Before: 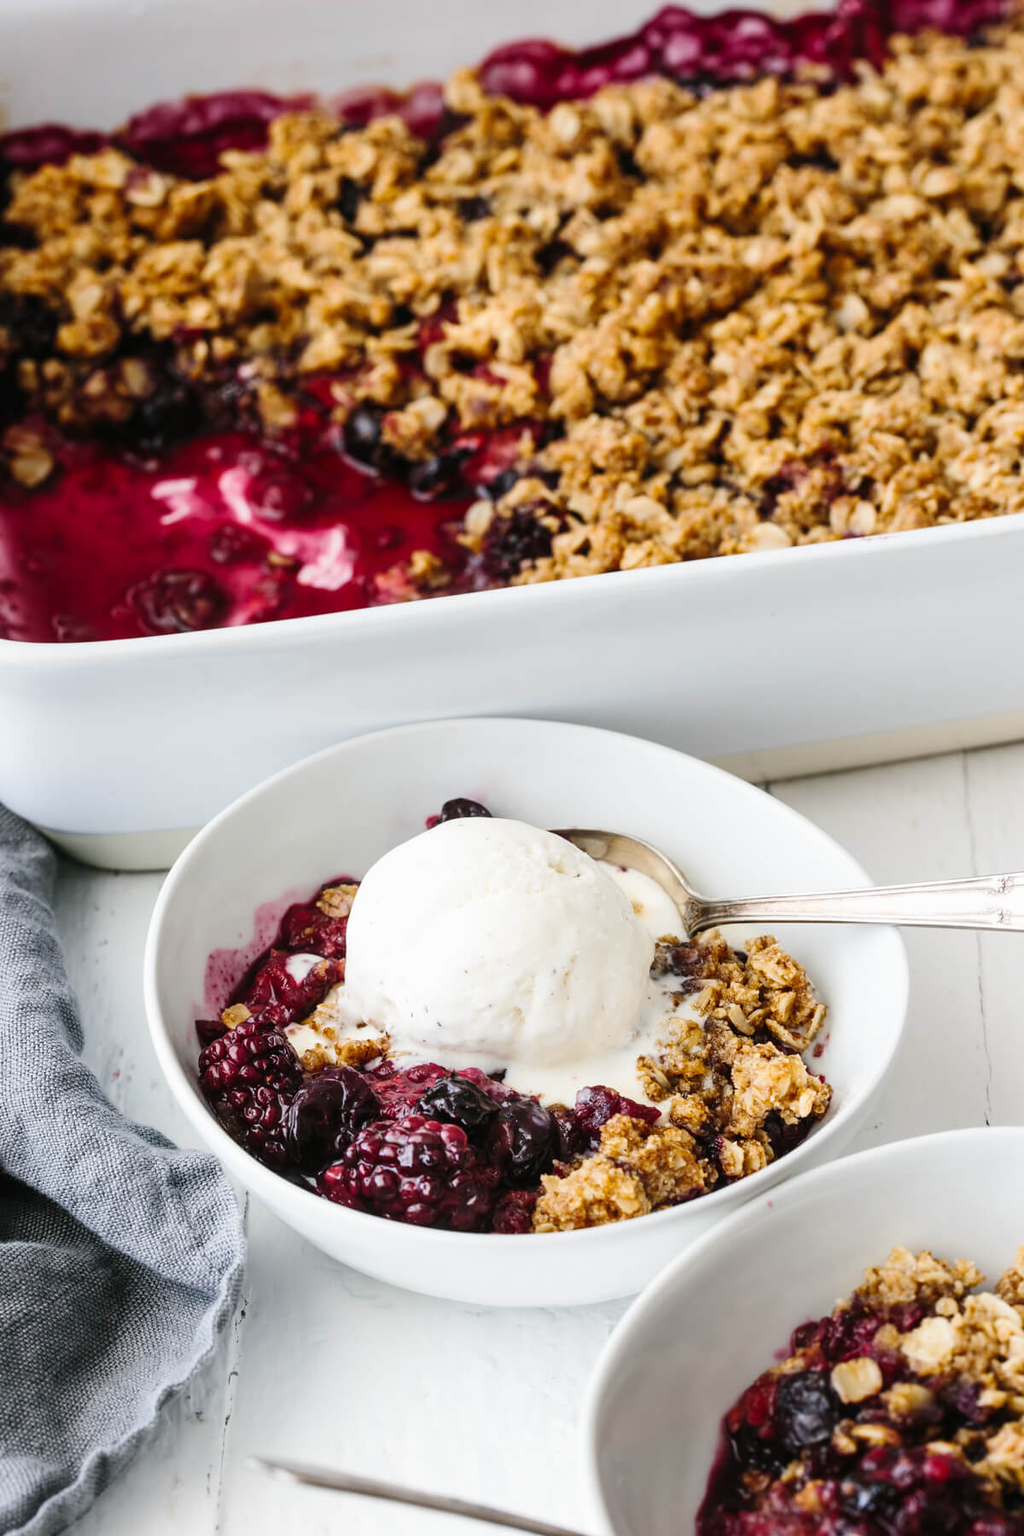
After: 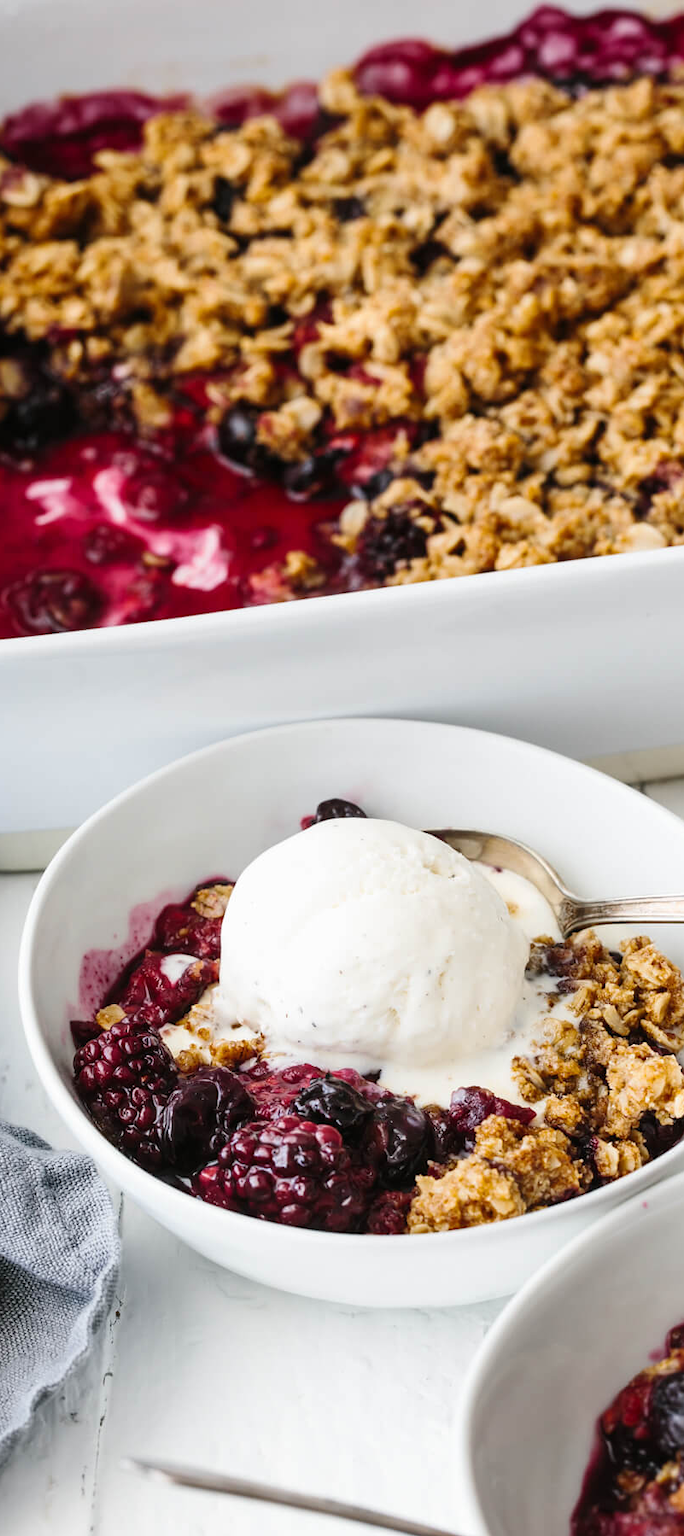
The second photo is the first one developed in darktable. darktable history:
crop and rotate: left 12.279%, right 20.823%
